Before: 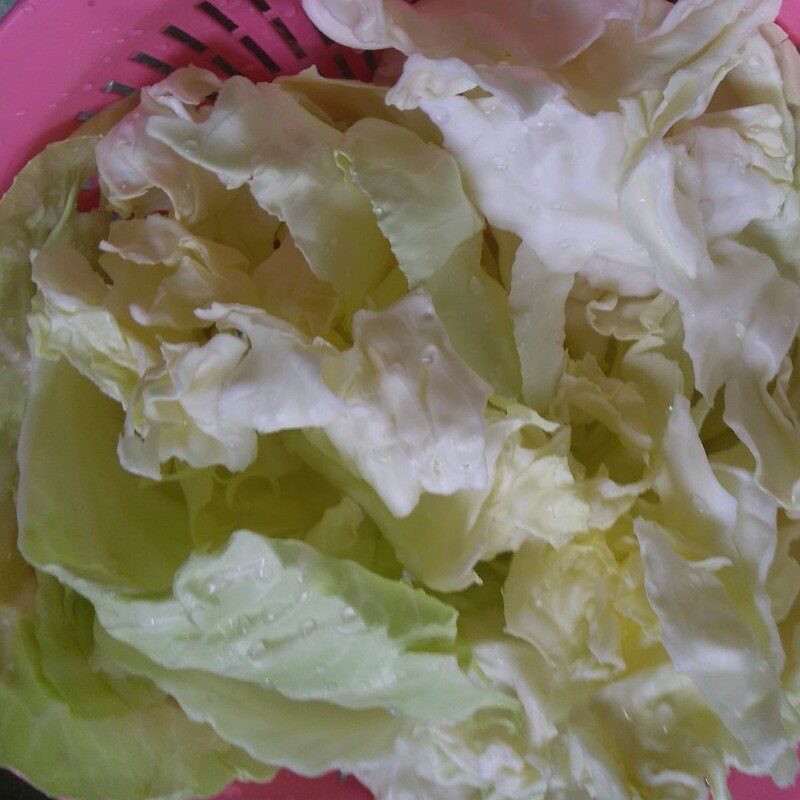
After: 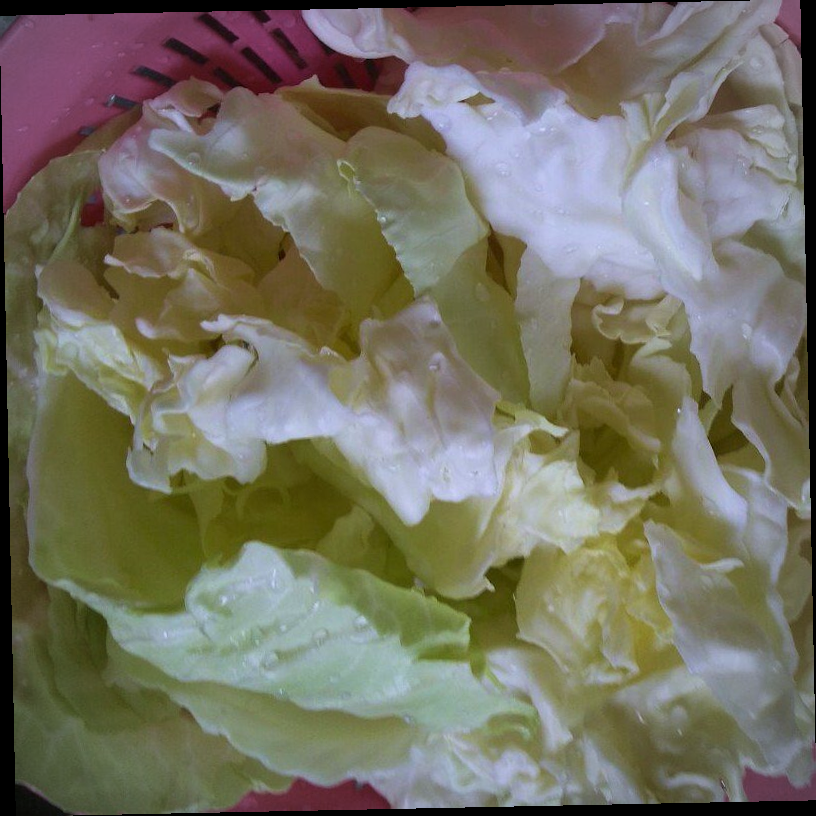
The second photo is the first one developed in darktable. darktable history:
white balance: red 0.967, blue 1.049
rotate and perspective: rotation -1.17°, automatic cropping off
velvia: on, module defaults
tone curve: curves: ch0 [(0, 0) (0.003, 0.01) (0.011, 0.015) (0.025, 0.023) (0.044, 0.037) (0.069, 0.055) (0.1, 0.08) (0.136, 0.114) (0.177, 0.155) (0.224, 0.201) (0.277, 0.254) (0.335, 0.319) (0.399, 0.387) (0.468, 0.459) (0.543, 0.544) (0.623, 0.634) (0.709, 0.731) (0.801, 0.827) (0.898, 0.921) (1, 1)], color space Lab, independent channels, preserve colors none
vignetting: fall-off radius 60.92%
